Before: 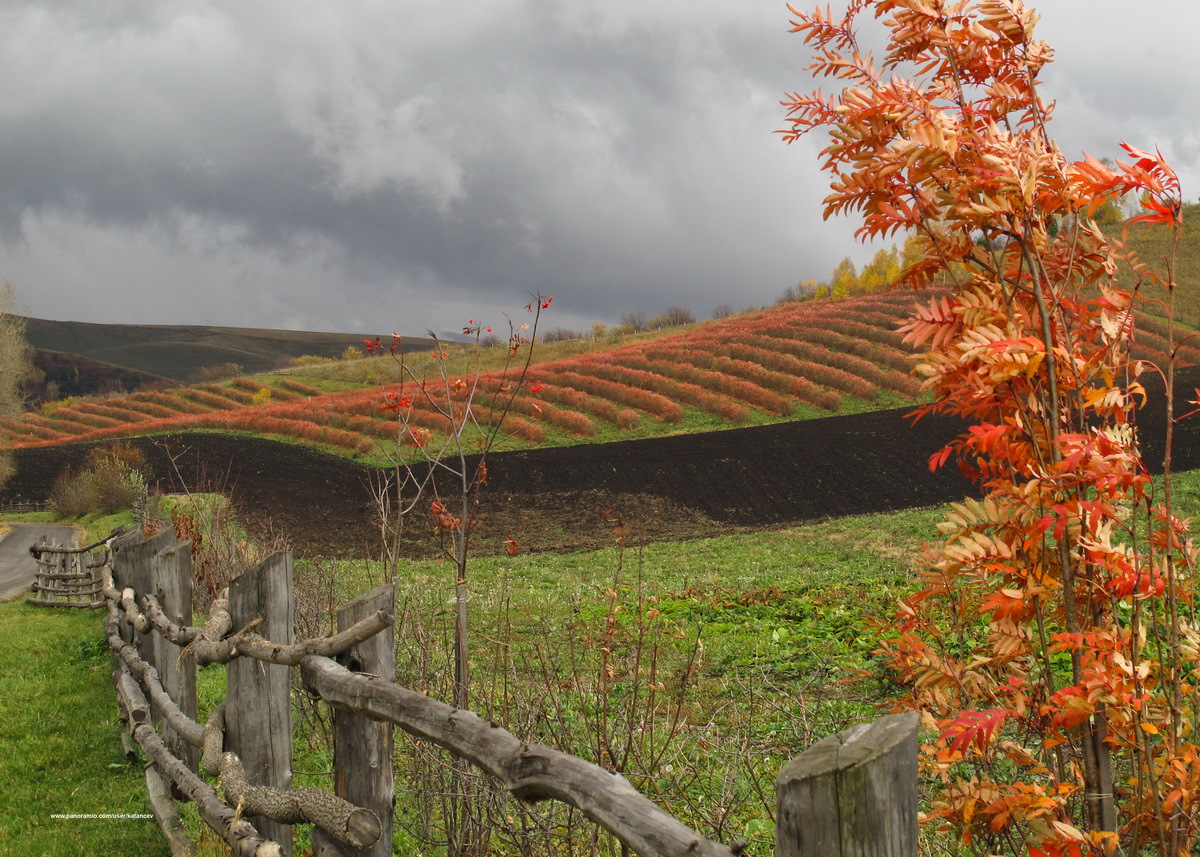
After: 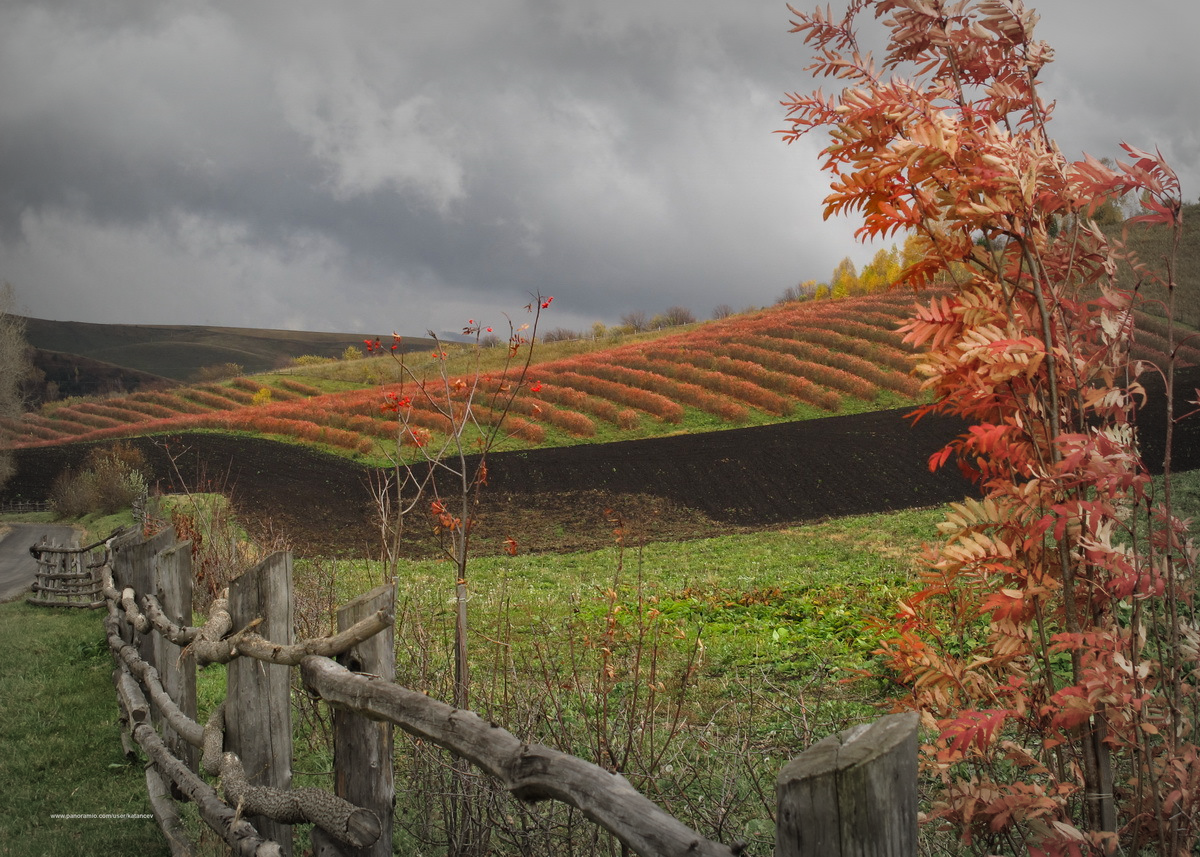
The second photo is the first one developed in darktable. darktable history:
vignetting: fall-off start 52.8%, center (-0.032, -0.038), automatic ratio true, width/height ratio 1.312, shape 0.228
